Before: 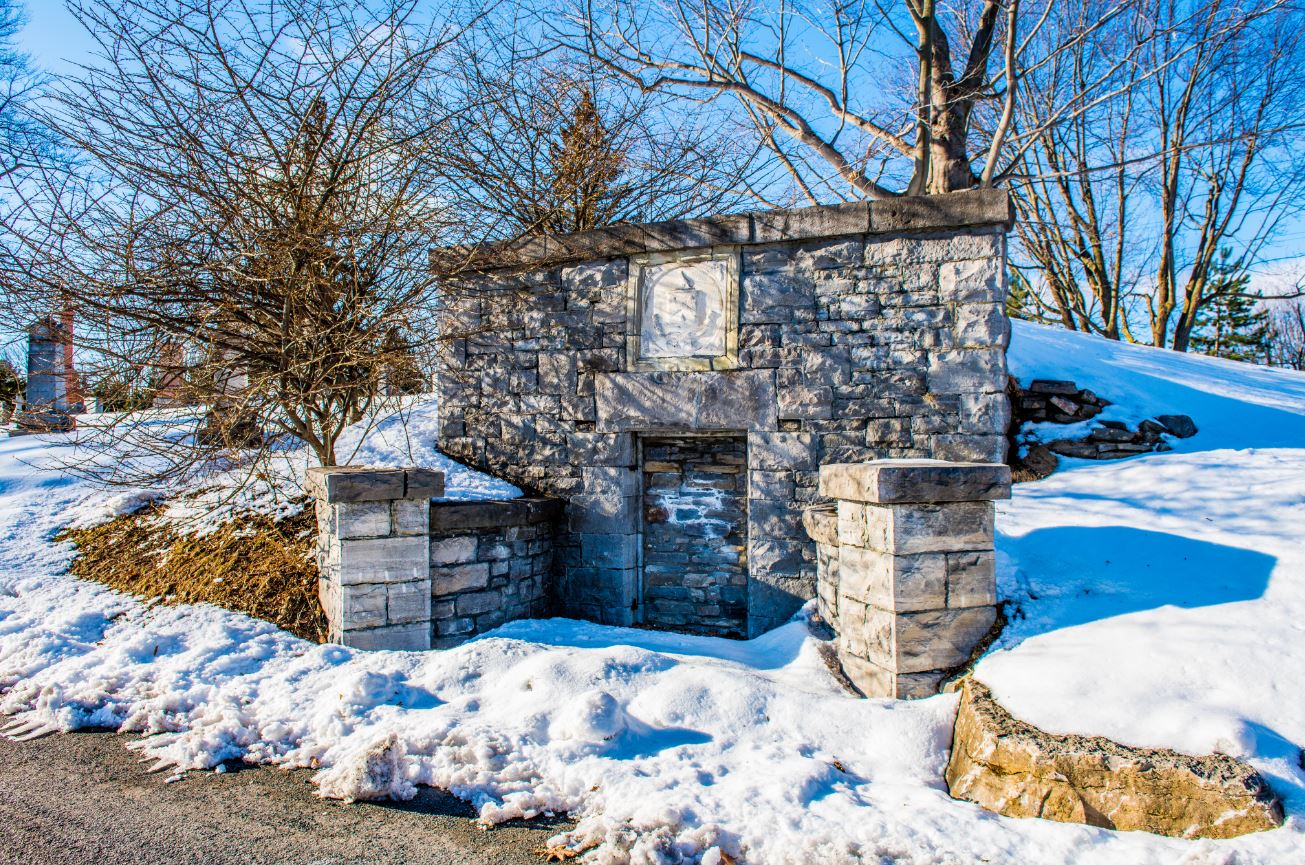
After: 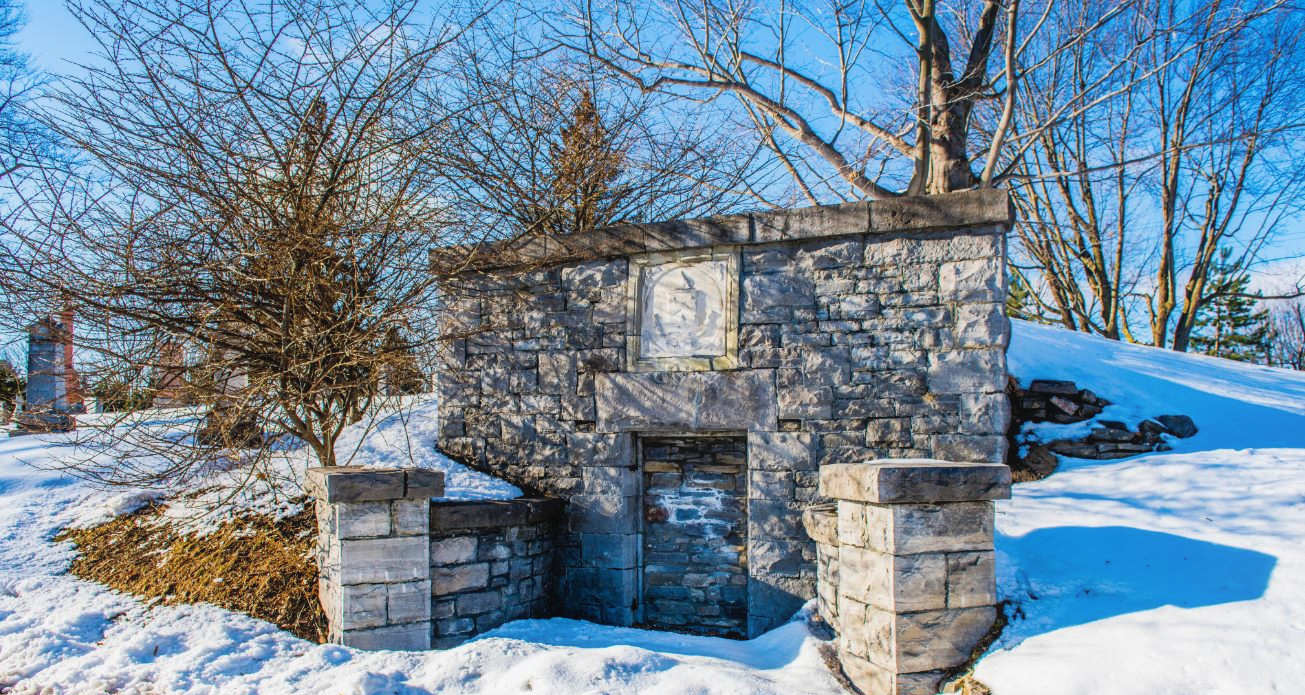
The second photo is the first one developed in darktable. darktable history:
contrast equalizer: octaves 7, y [[0.6 ×6], [0.55 ×6], [0 ×6], [0 ×6], [0 ×6]], mix -0.3
crop: bottom 19.644%
